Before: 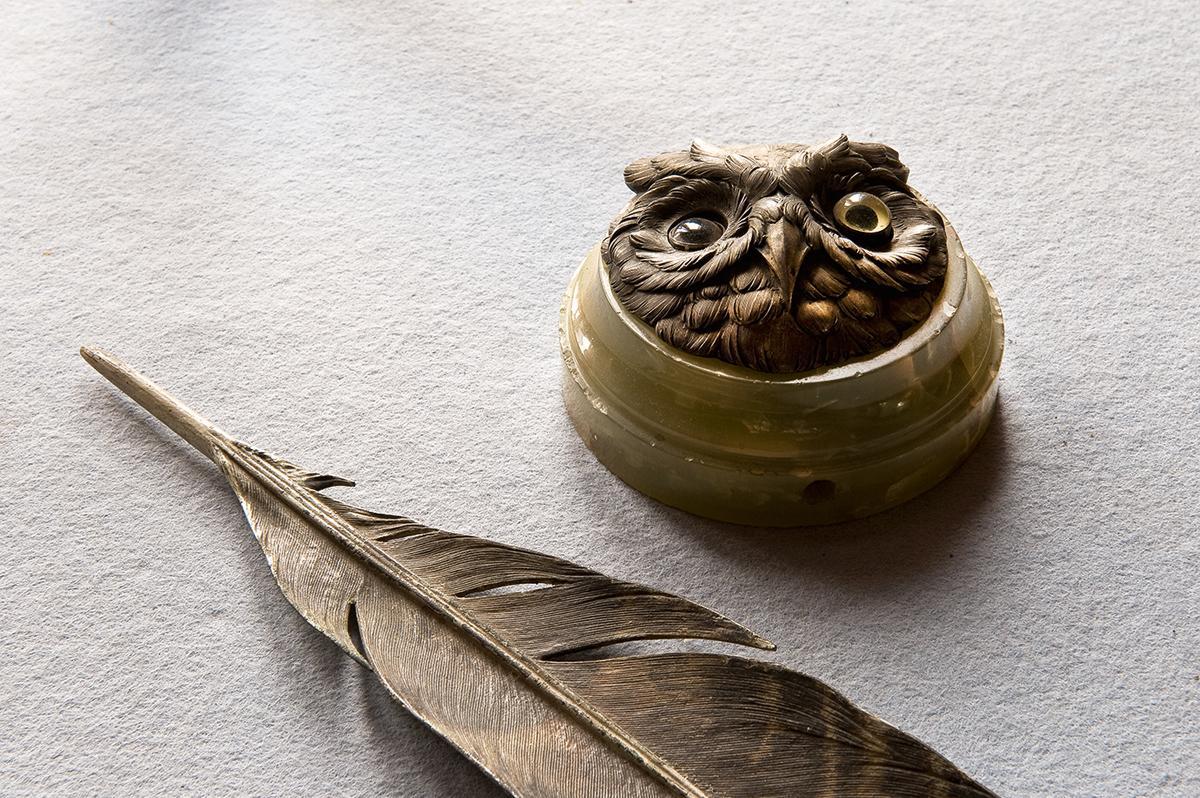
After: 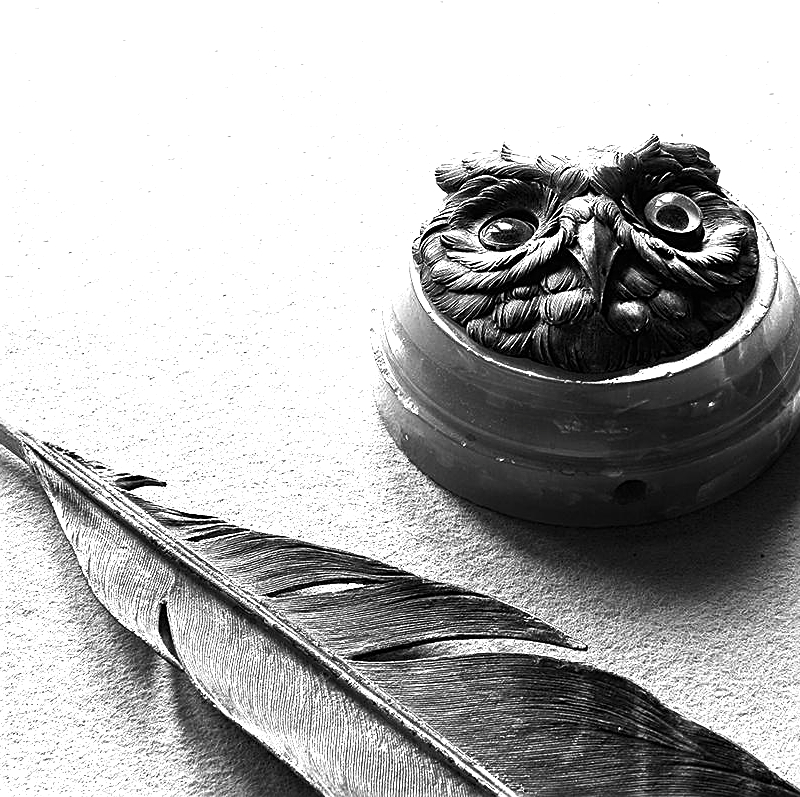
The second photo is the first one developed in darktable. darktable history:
color calibration: output gray [0.267, 0.423, 0.261, 0], illuminant same as pipeline (D50), adaptation none (bypass)
sharpen: amount 0.6
crop and rotate: left 15.754%, right 17.579%
color balance rgb: linear chroma grading › highlights 100%, linear chroma grading › global chroma 23.41%, perceptual saturation grading › global saturation 35.38%, hue shift -10.68°, perceptual brilliance grading › highlights 47.25%, perceptual brilliance grading › mid-tones 22.2%, perceptual brilliance grading › shadows -5.93%
